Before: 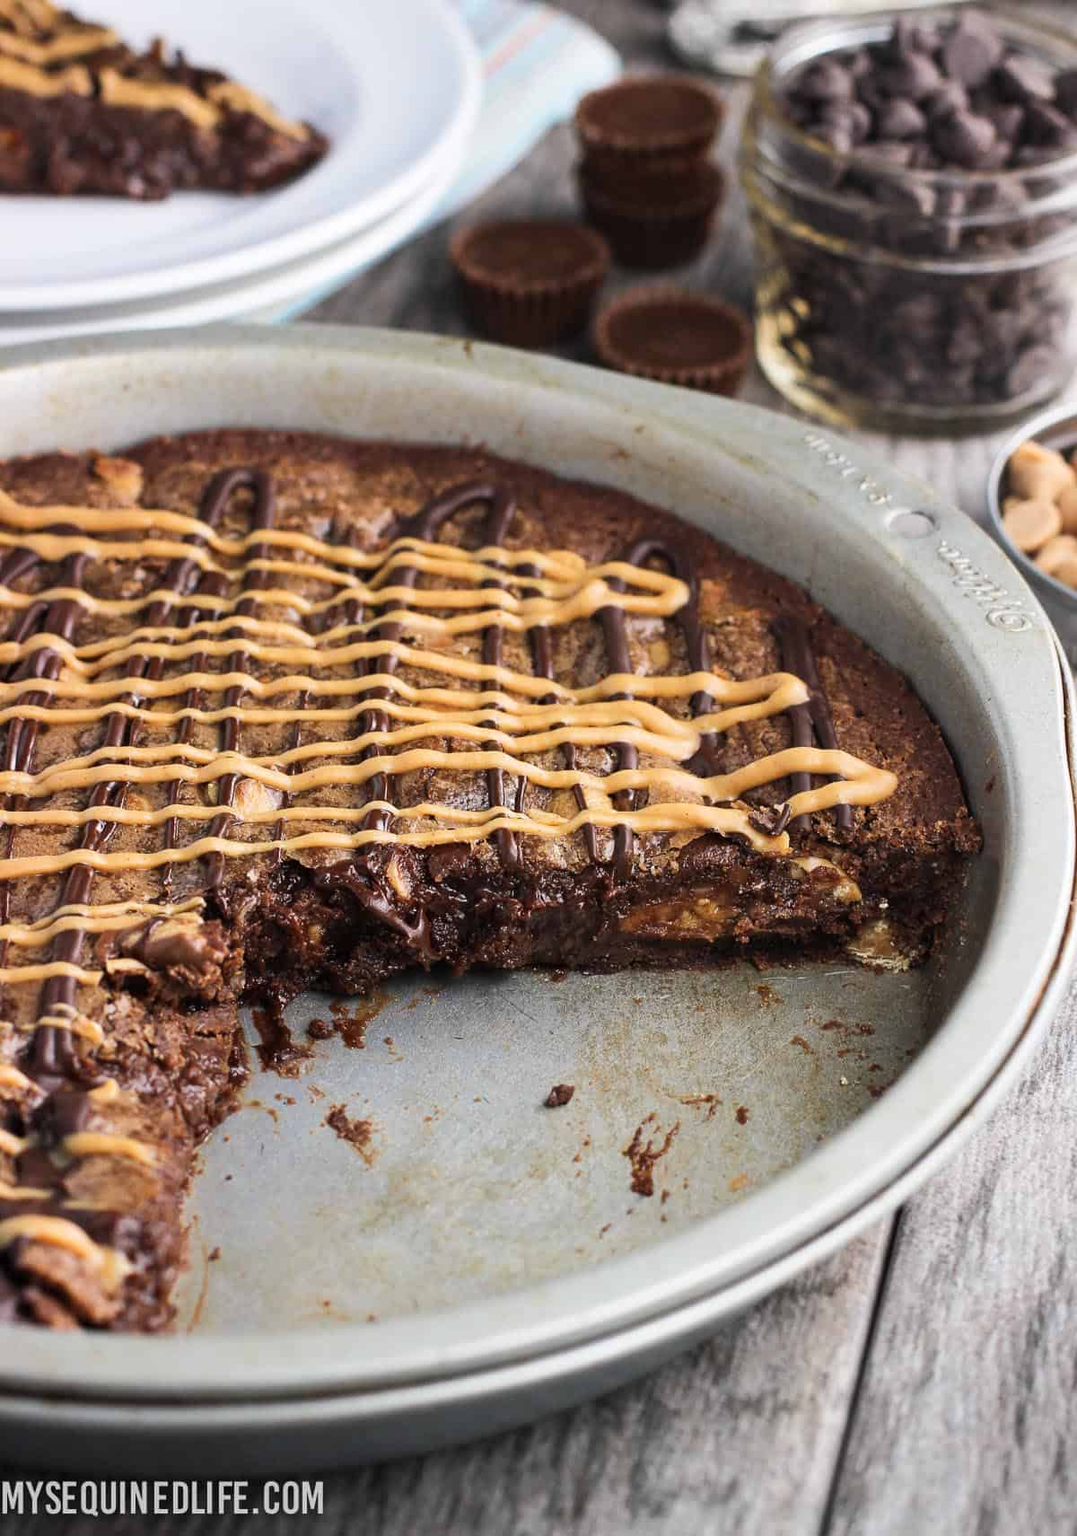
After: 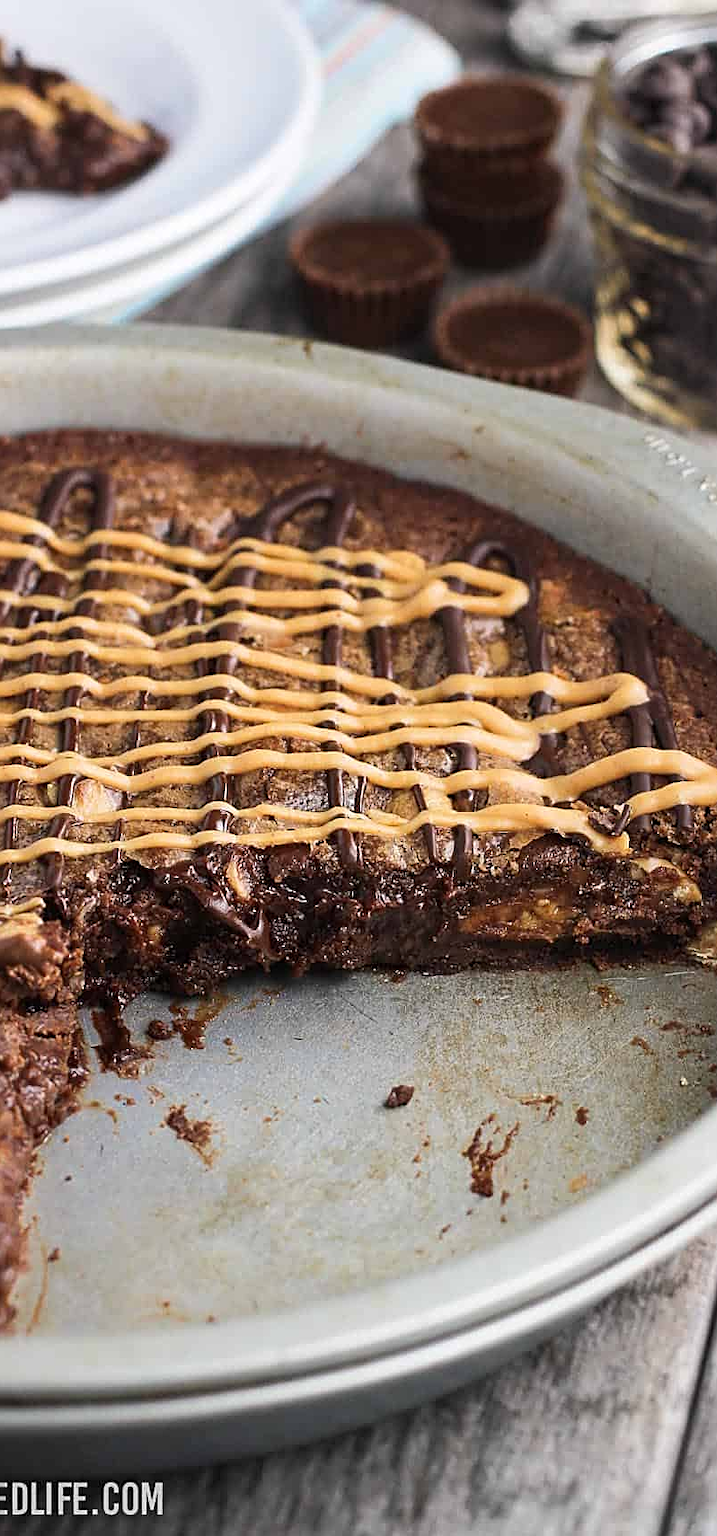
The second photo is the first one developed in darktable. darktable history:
crop and rotate: left 14.97%, right 18.379%
sharpen: on, module defaults
